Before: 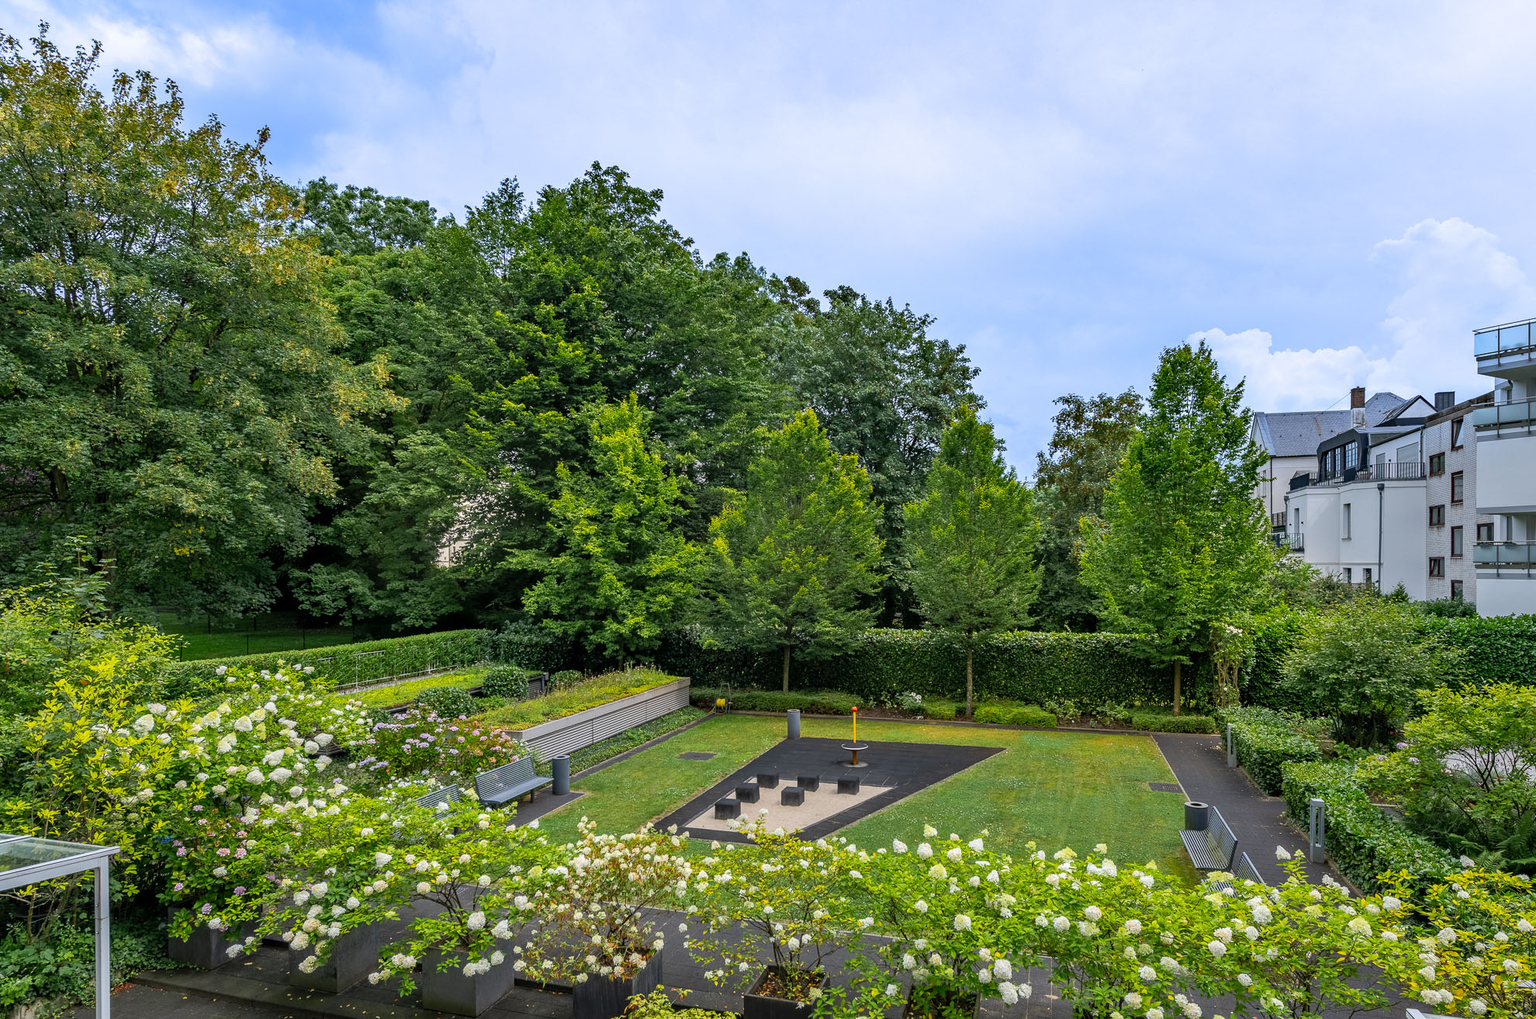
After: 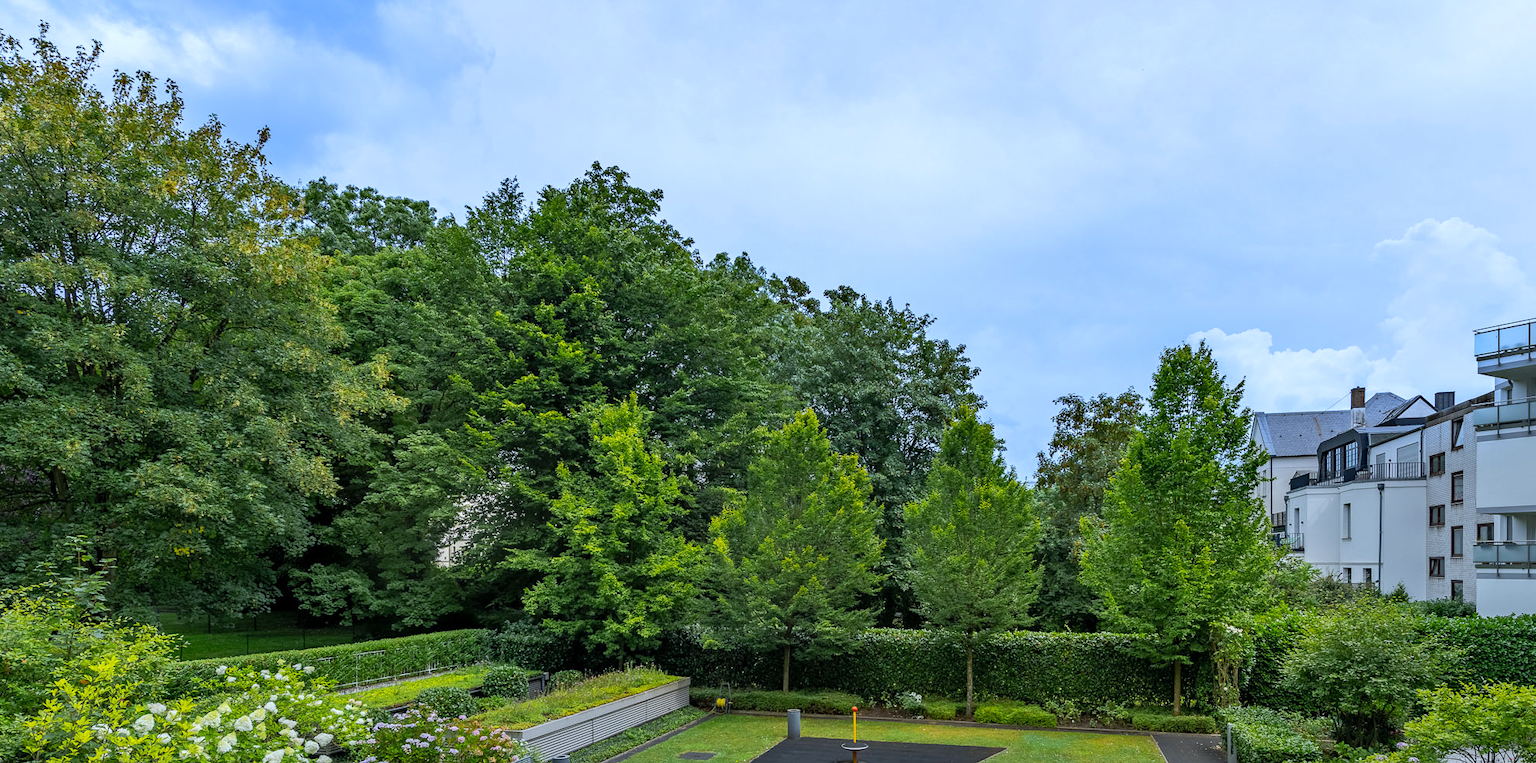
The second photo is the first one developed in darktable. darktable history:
crop: bottom 24.988%
white balance: red 0.925, blue 1.046
